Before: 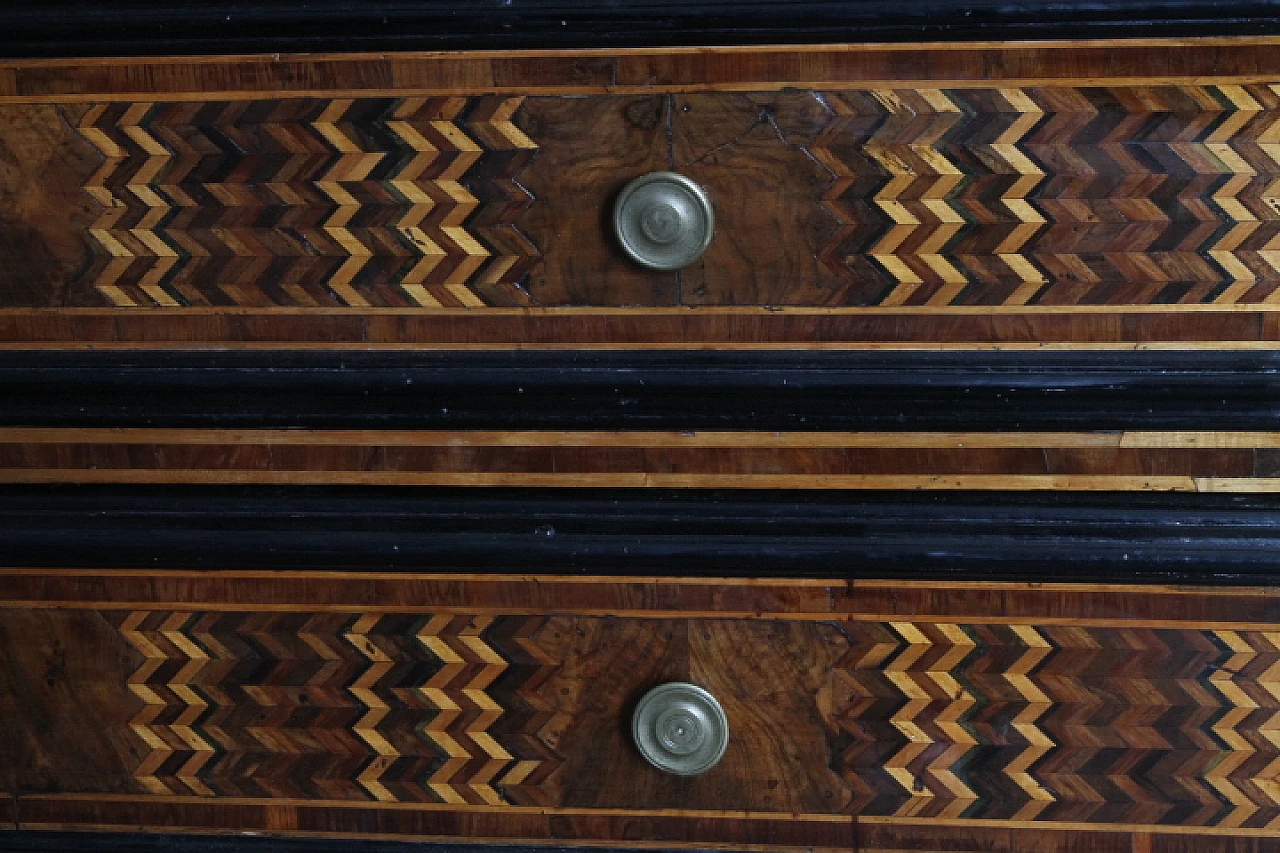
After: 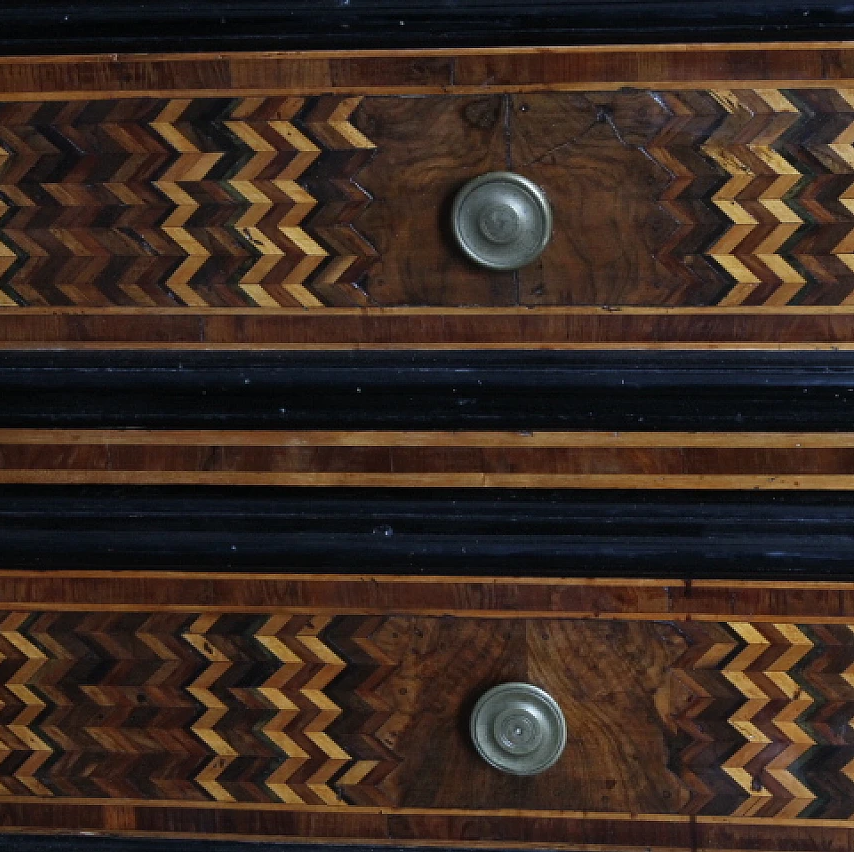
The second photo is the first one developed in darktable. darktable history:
crop and rotate: left 12.662%, right 20.545%
